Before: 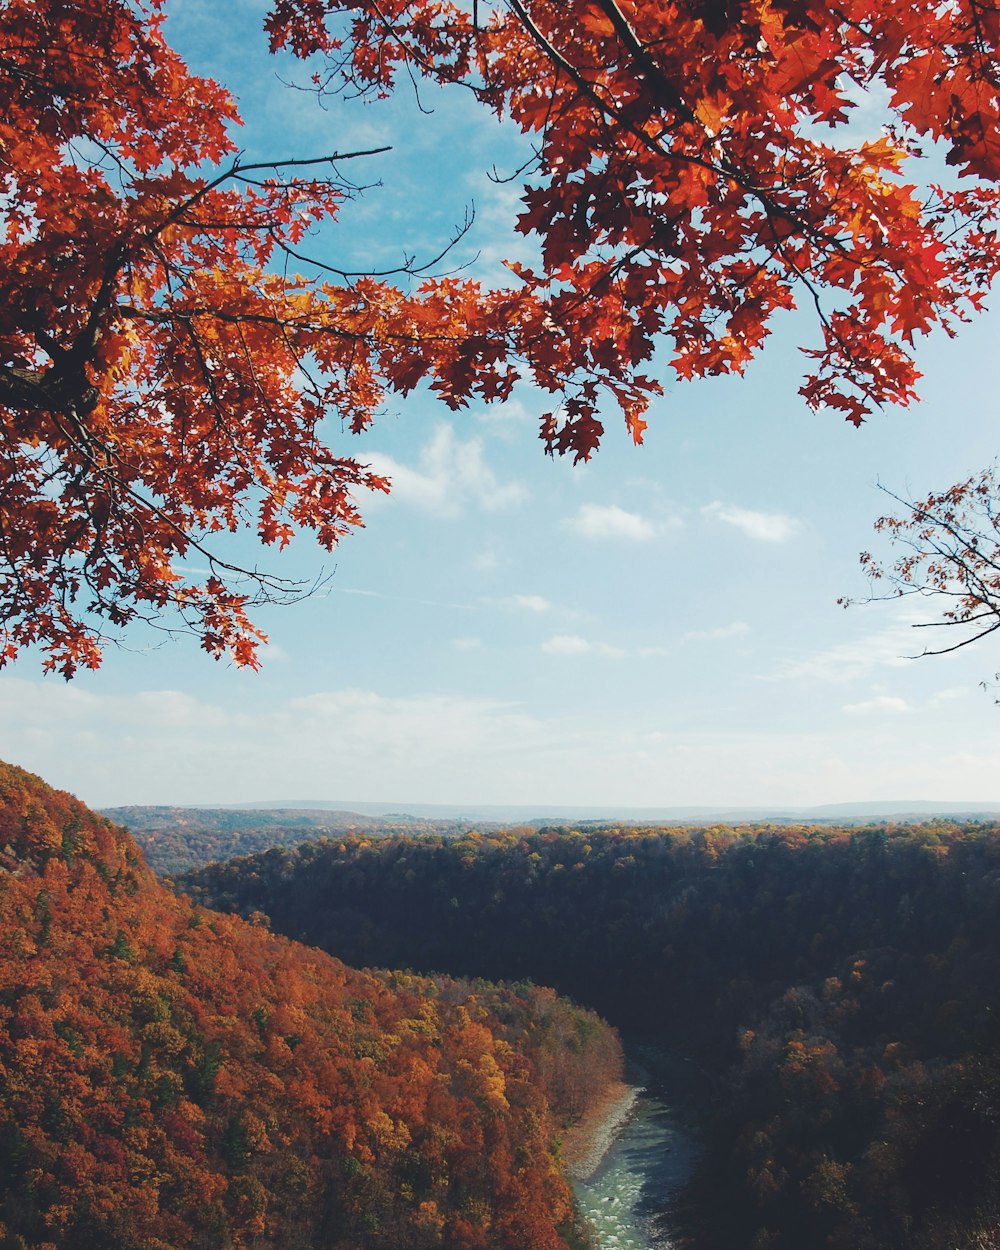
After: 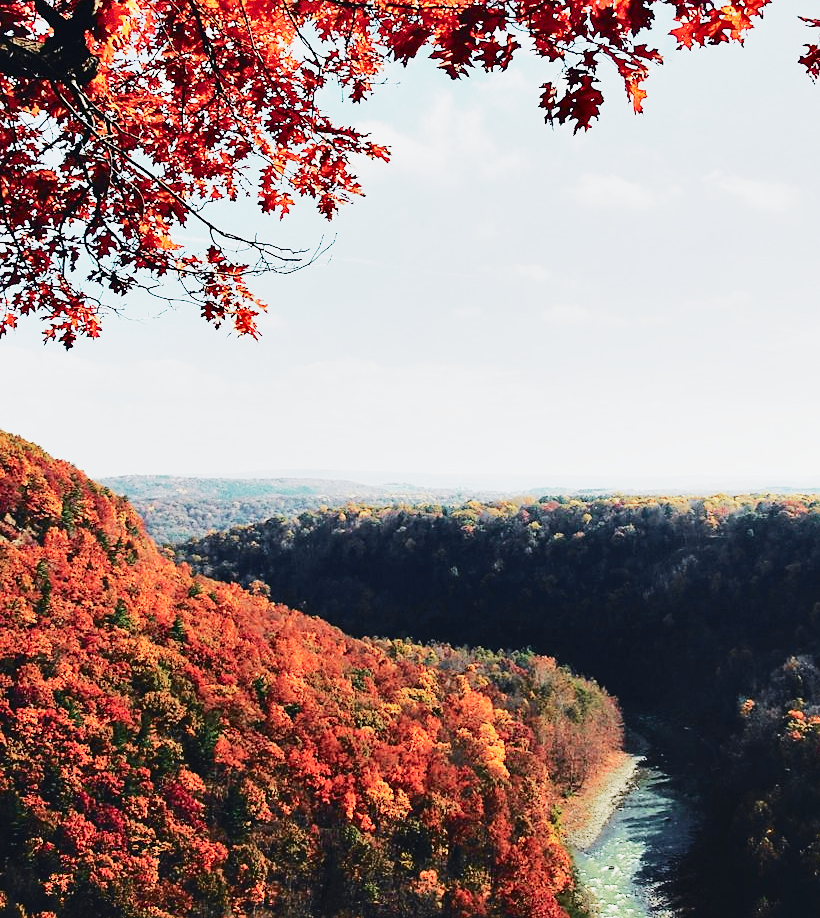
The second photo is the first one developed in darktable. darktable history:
sharpen: radius 1.559, amount 0.373, threshold 1.271
crop: top 26.531%, right 17.959%
tone curve: curves: ch0 [(0.003, 0) (0.066, 0.031) (0.16, 0.089) (0.269, 0.218) (0.395, 0.408) (0.517, 0.56) (0.684, 0.734) (0.791, 0.814) (1, 1)]; ch1 [(0, 0) (0.164, 0.115) (0.337, 0.332) (0.39, 0.398) (0.464, 0.461) (0.501, 0.5) (0.507, 0.5) (0.534, 0.532) (0.577, 0.59) (0.652, 0.681) (0.733, 0.764) (0.819, 0.823) (1, 1)]; ch2 [(0, 0) (0.337, 0.382) (0.464, 0.476) (0.501, 0.5) (0.527, 0.54) (0.551, 0.565) (0.628, 0.632) (0.689, 0.686) (1, 1)], color space Lab, independent channels, preserve colors none
sigmoid: contrast 2, skew -0.2, preserve hue 0%, red attenuation 0.1, red rotation 0.035, green attenuation 0.1, green rotation -0.017, blue attenuation 0.15, blue rotation -0.052, base primaries Rec2020
exposure: black level correction 0, exposure 1 EV, compensate exposure bias true, compensate highlight preservation false
shadows and highlights: low approximation 0.01, soften with gaussian
